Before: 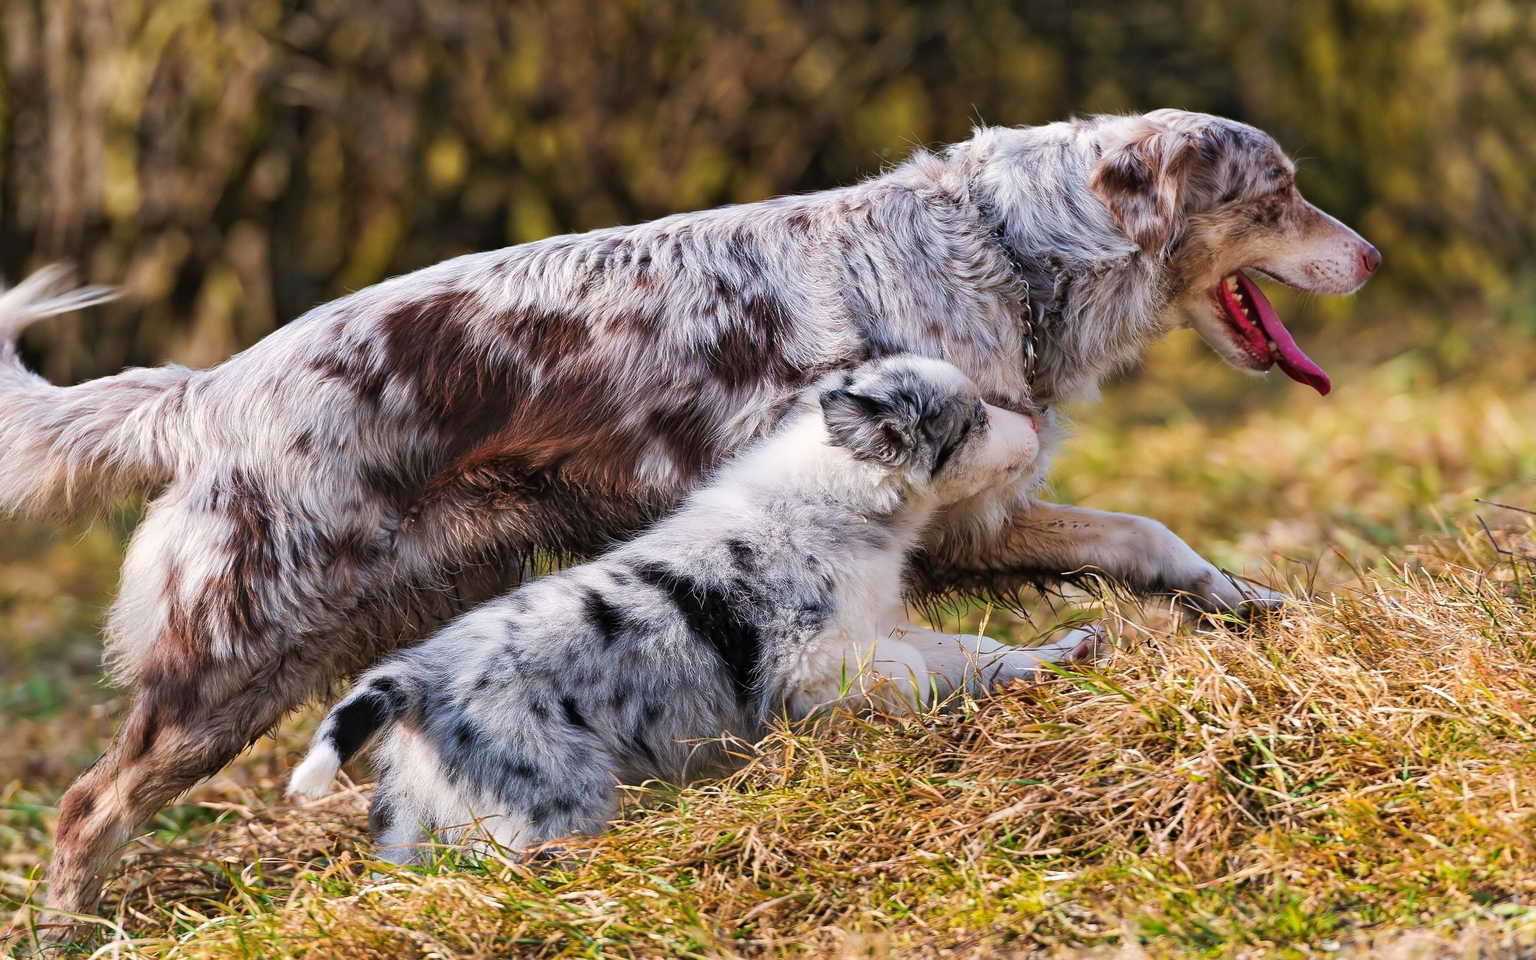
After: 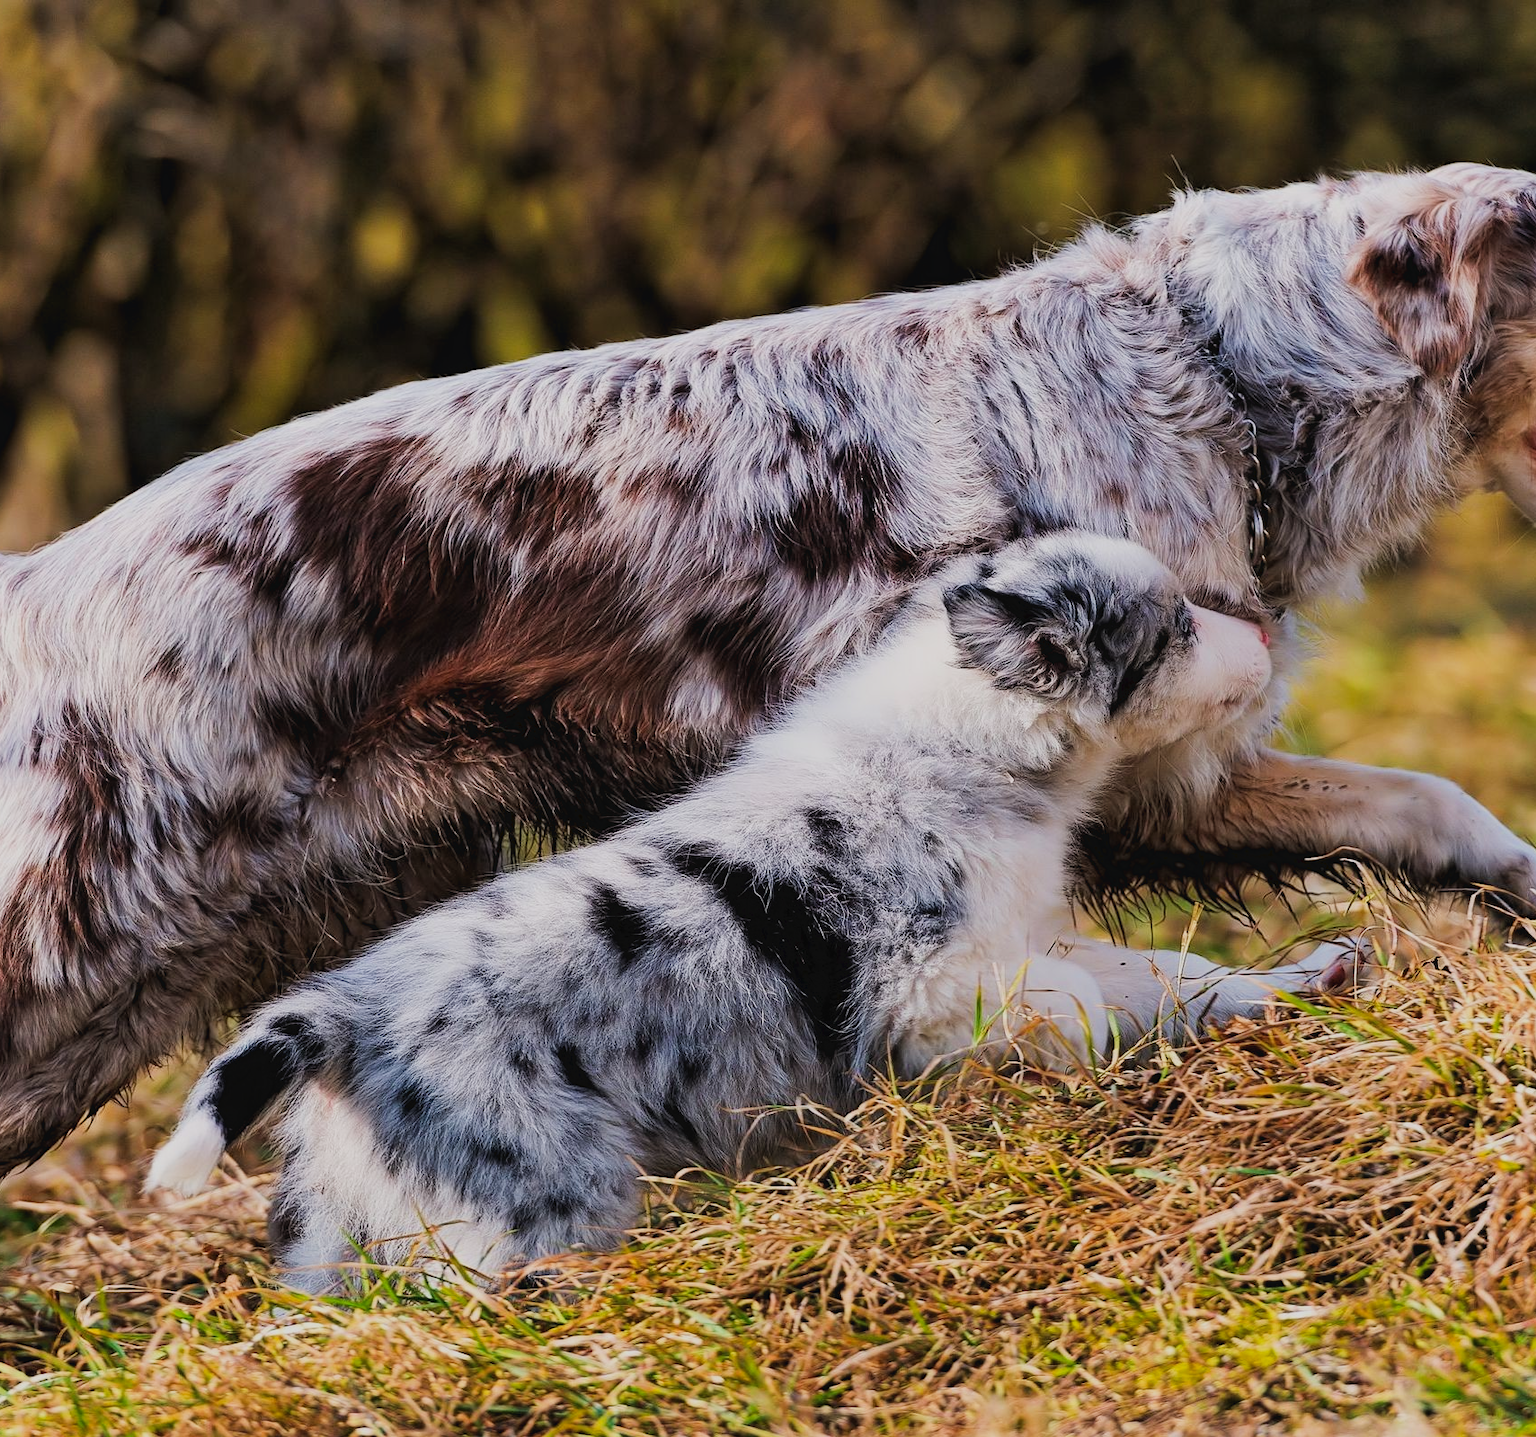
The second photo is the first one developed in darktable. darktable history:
tone curve: curves: ch0 [(0, 0) (0.003, 0.038) (0.011, 0.035) (0.025, 0.03) (0.044, 0.044) (0.069, 0.062) (0.1, 0.087) (0.136, 0.114) (0.177, 0.15) (0.224, 0.193) (0.277, 0.242) (0.335, 0.299) (0.399, 0.361) (0.468, 0.437) (0.543, 0.521) (0.623, 0.614) (0.709, 0.717) (0.801, 0.817) (0.898, 0.913) (1, 1)], preserve colors none
contrast equalizer: octaves 7, y [[0.5, 0.5, 0.478, 0.5, 0.5, 0.5], [0.5 ×6], [0.5 ×6], [0 ×6], [0 ×6]], mix 0.315
filmic rgb: black relative exposure -7.65 EV, white relative exposure 4.56 EV, hardness 3.61, contrast 0.988
crop and rotate: left 12.383%, right 20.847%
